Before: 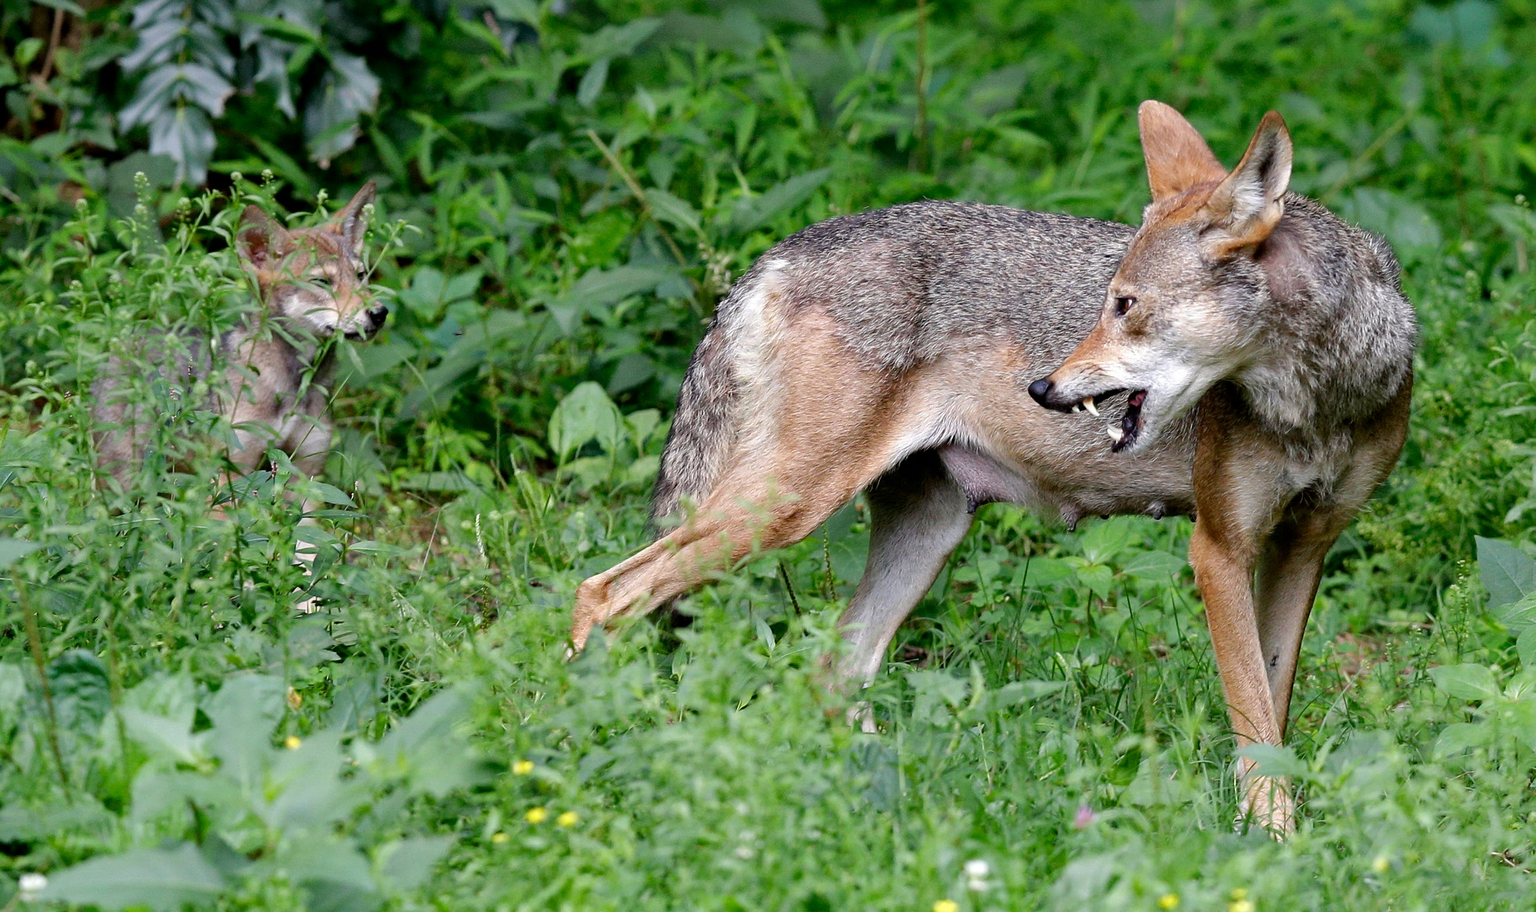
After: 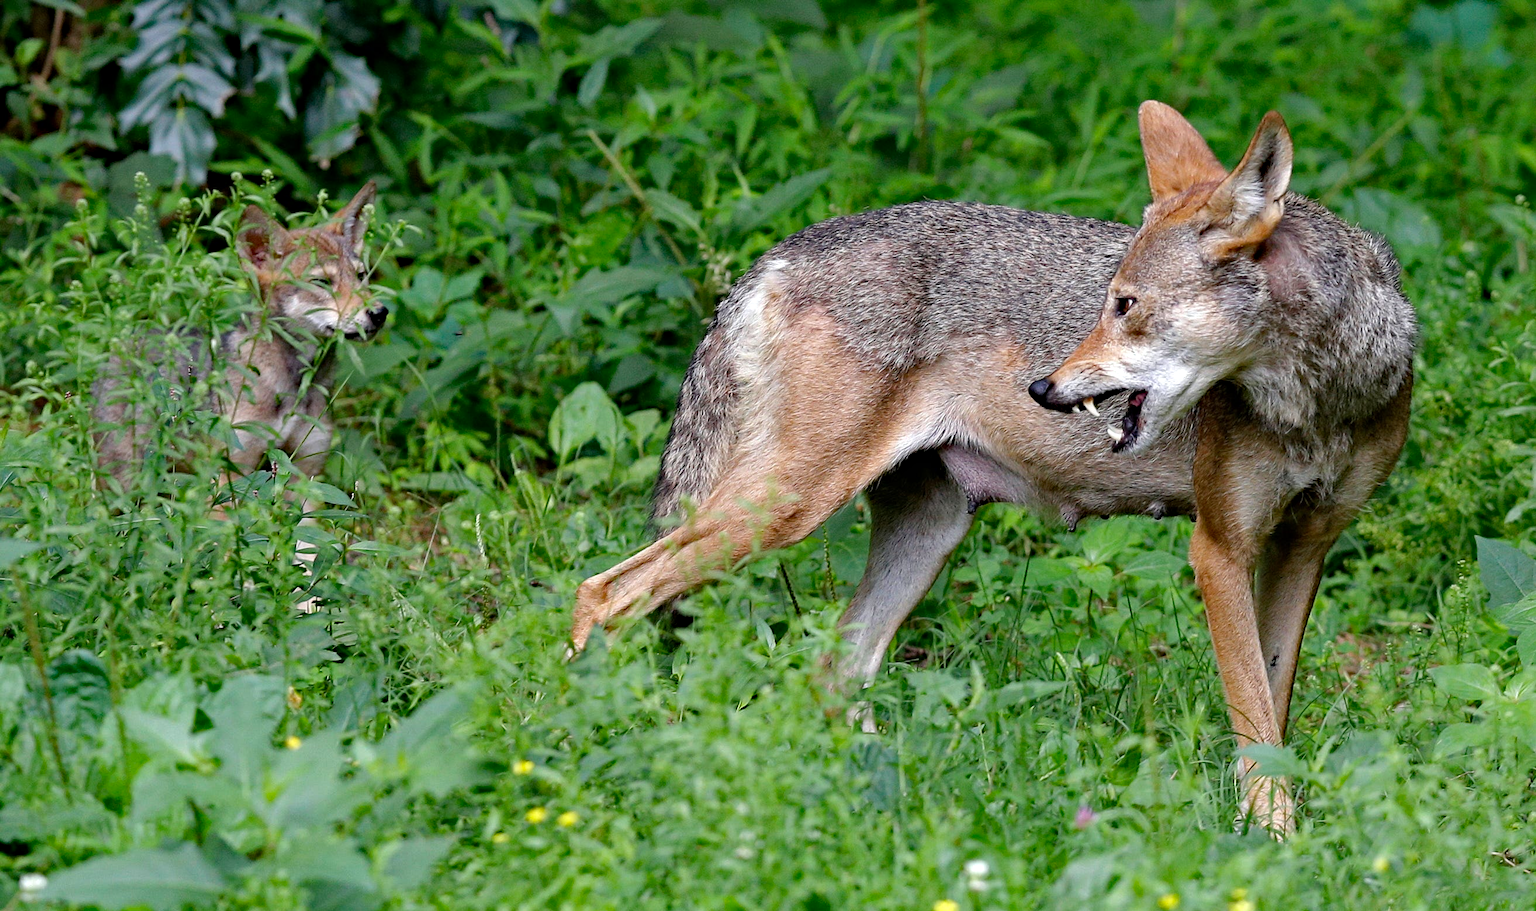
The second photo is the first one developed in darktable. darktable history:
haze removal: strength 0.297, distance 0.244, compatibility mode true, adaptive false
